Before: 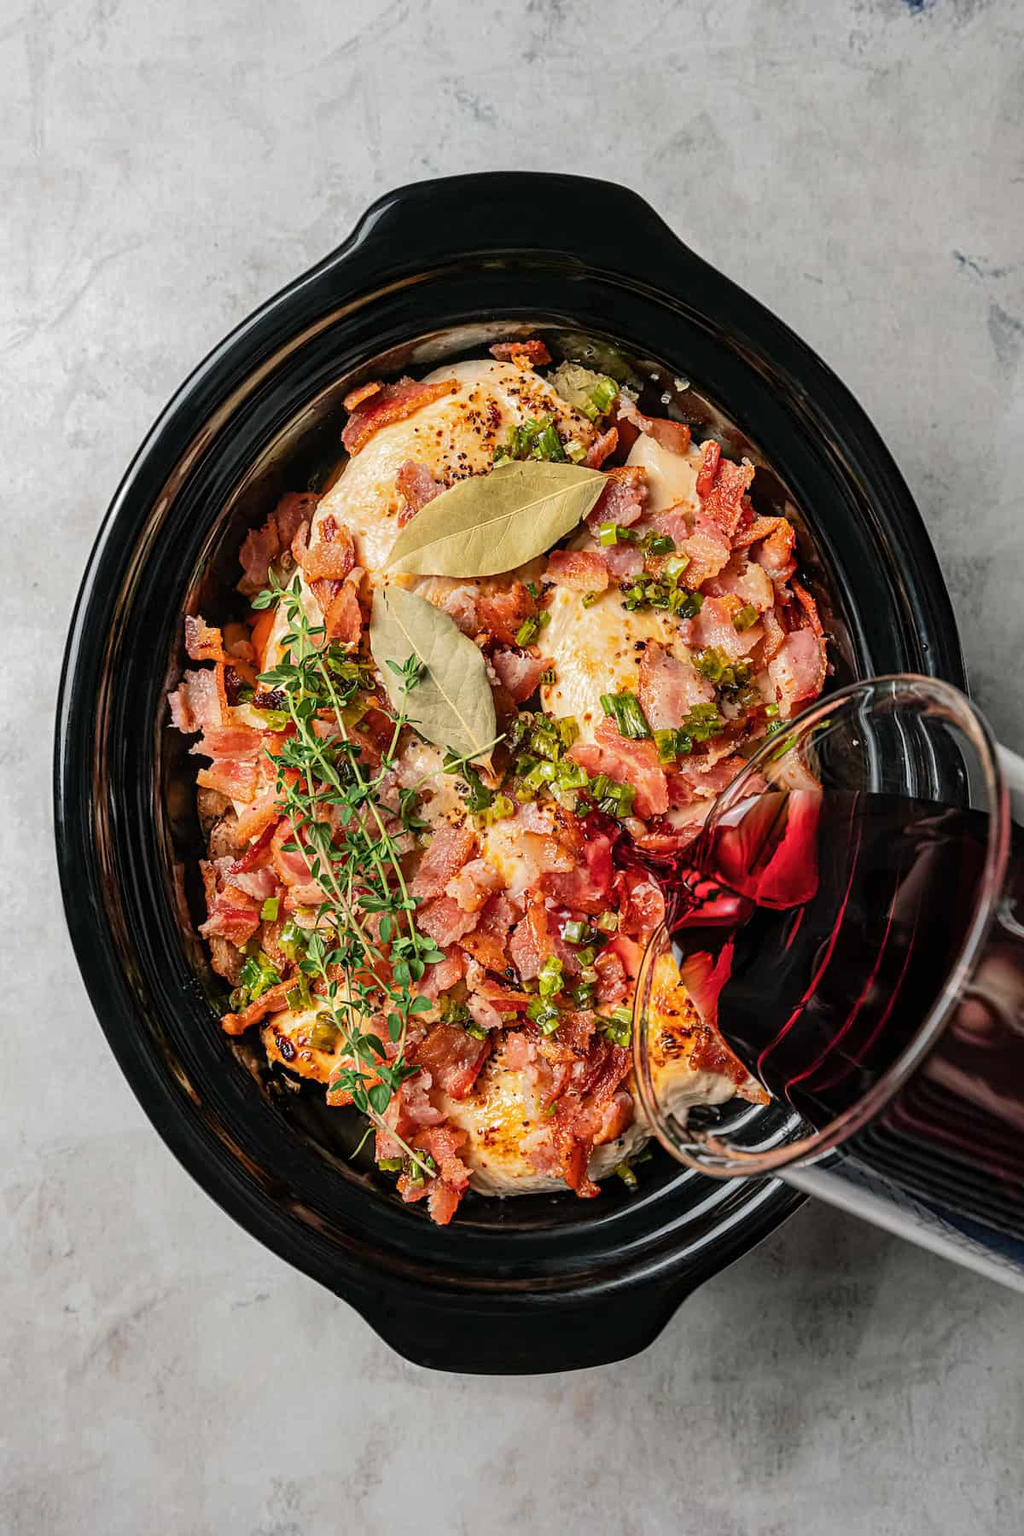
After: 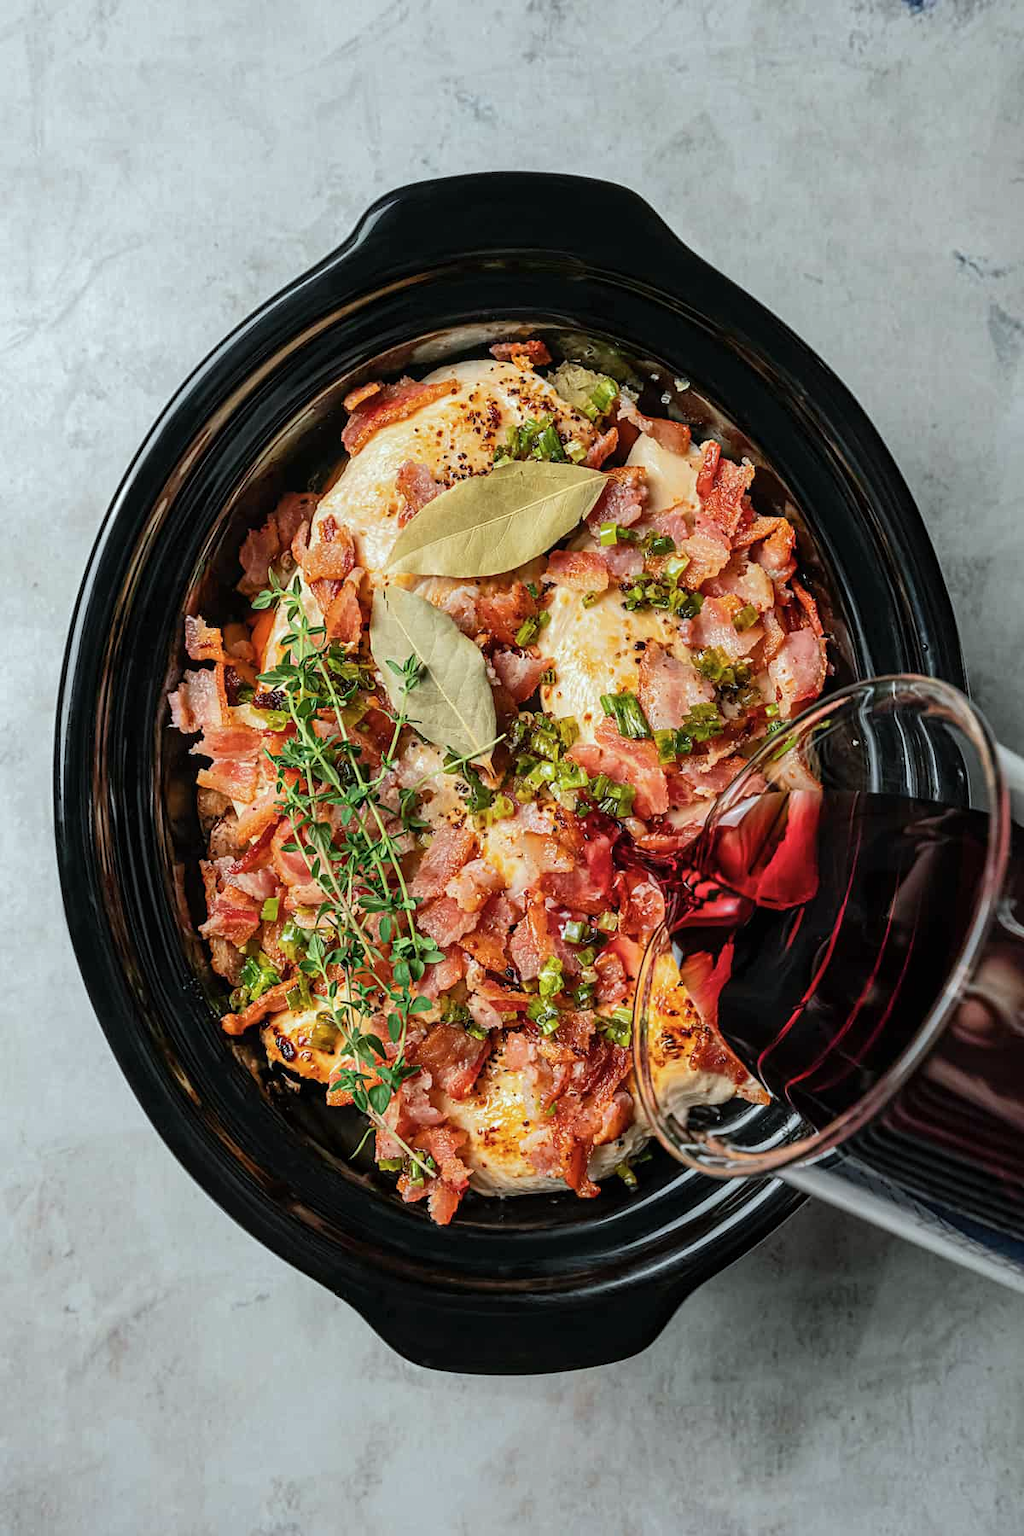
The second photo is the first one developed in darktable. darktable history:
contrast brightness saturation: saturation -0.032
color calibration: illuminant as shot in camera, x 0.359, y 0.362, temperature 4560.69 K
